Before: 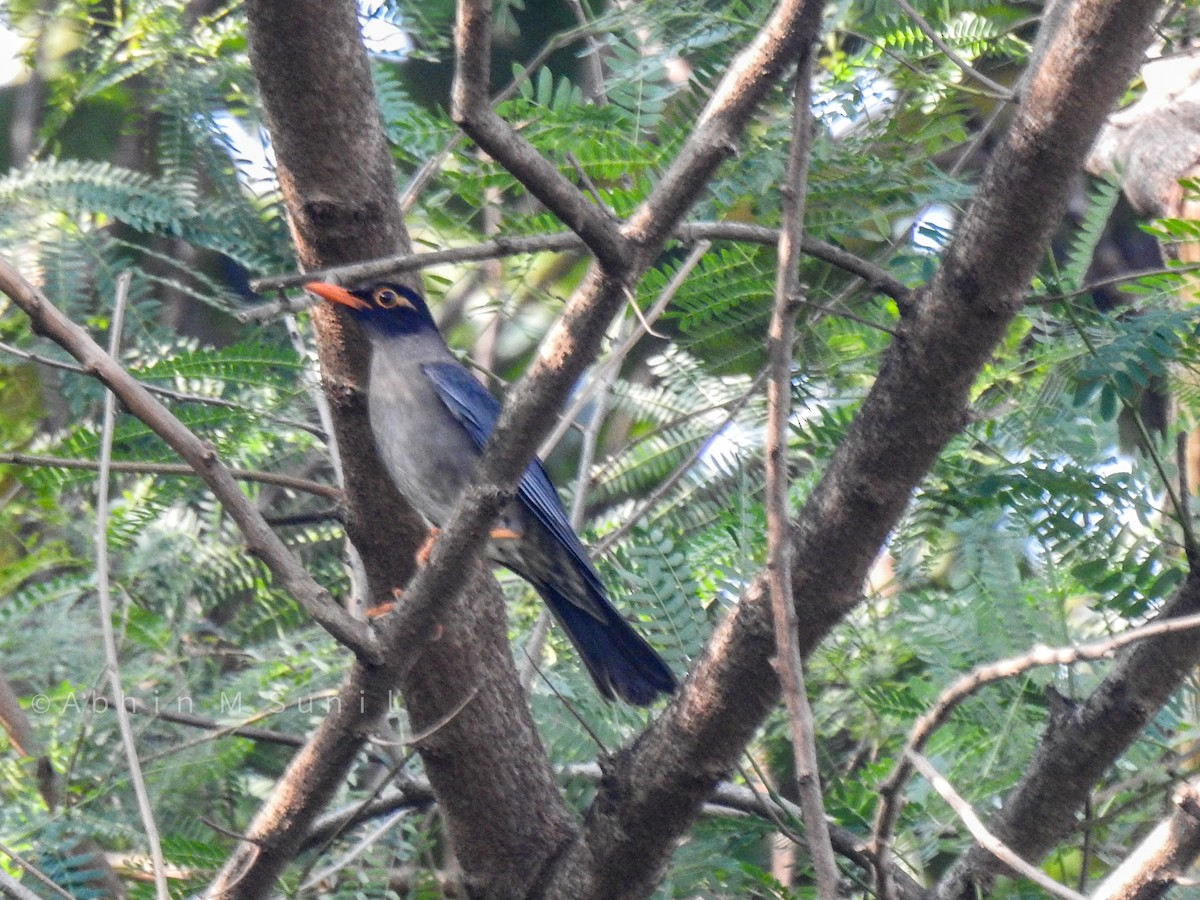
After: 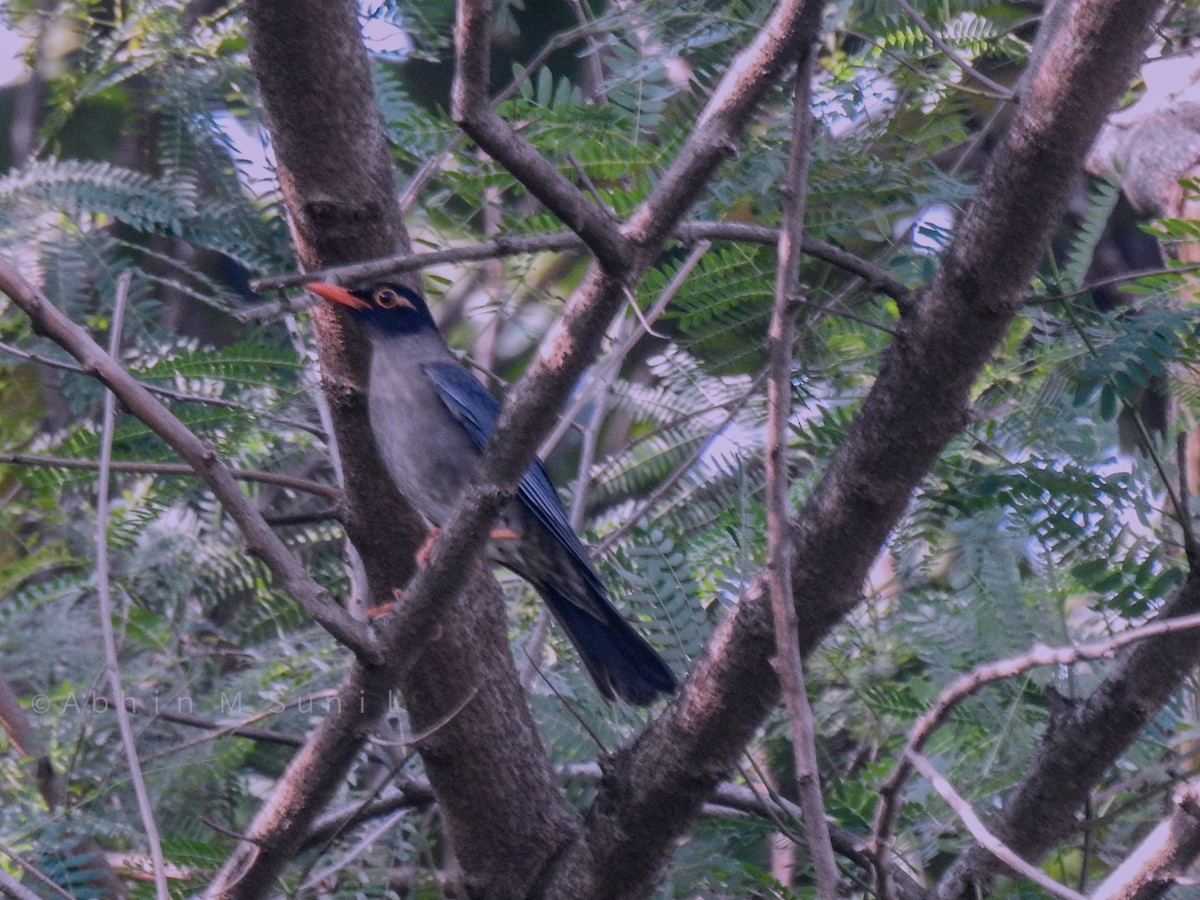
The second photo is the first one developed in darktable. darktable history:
color correction: highlights a* 15.06, highlights b* -25.85
exposure: exposure -0.941 EV, compensate highlight preservation false
